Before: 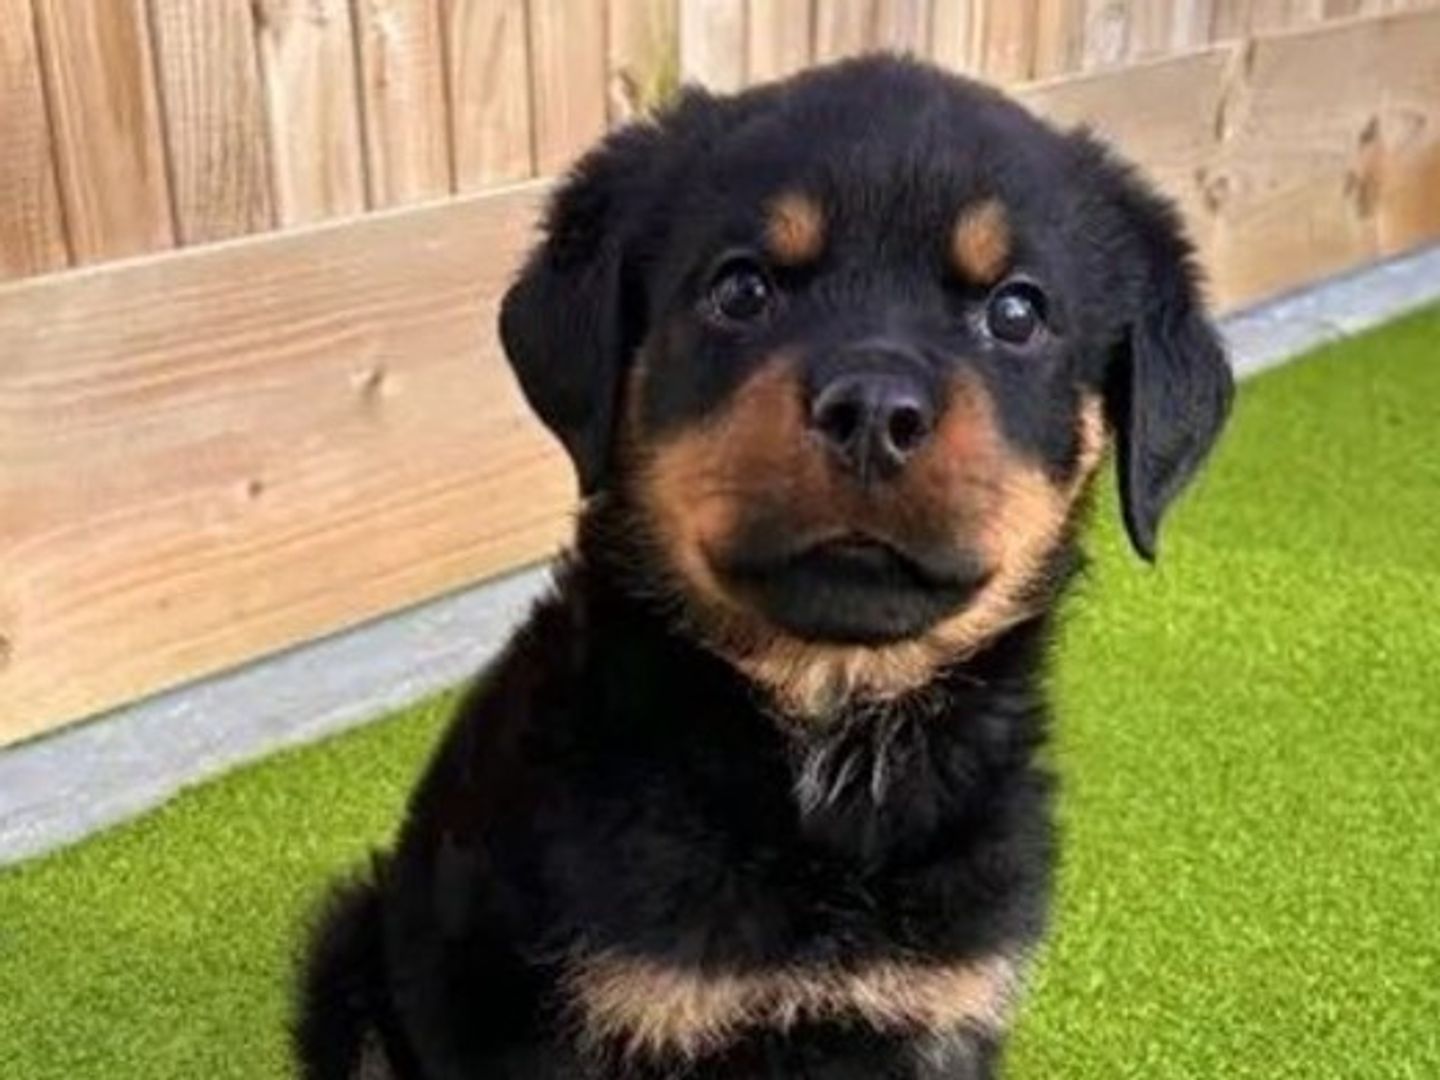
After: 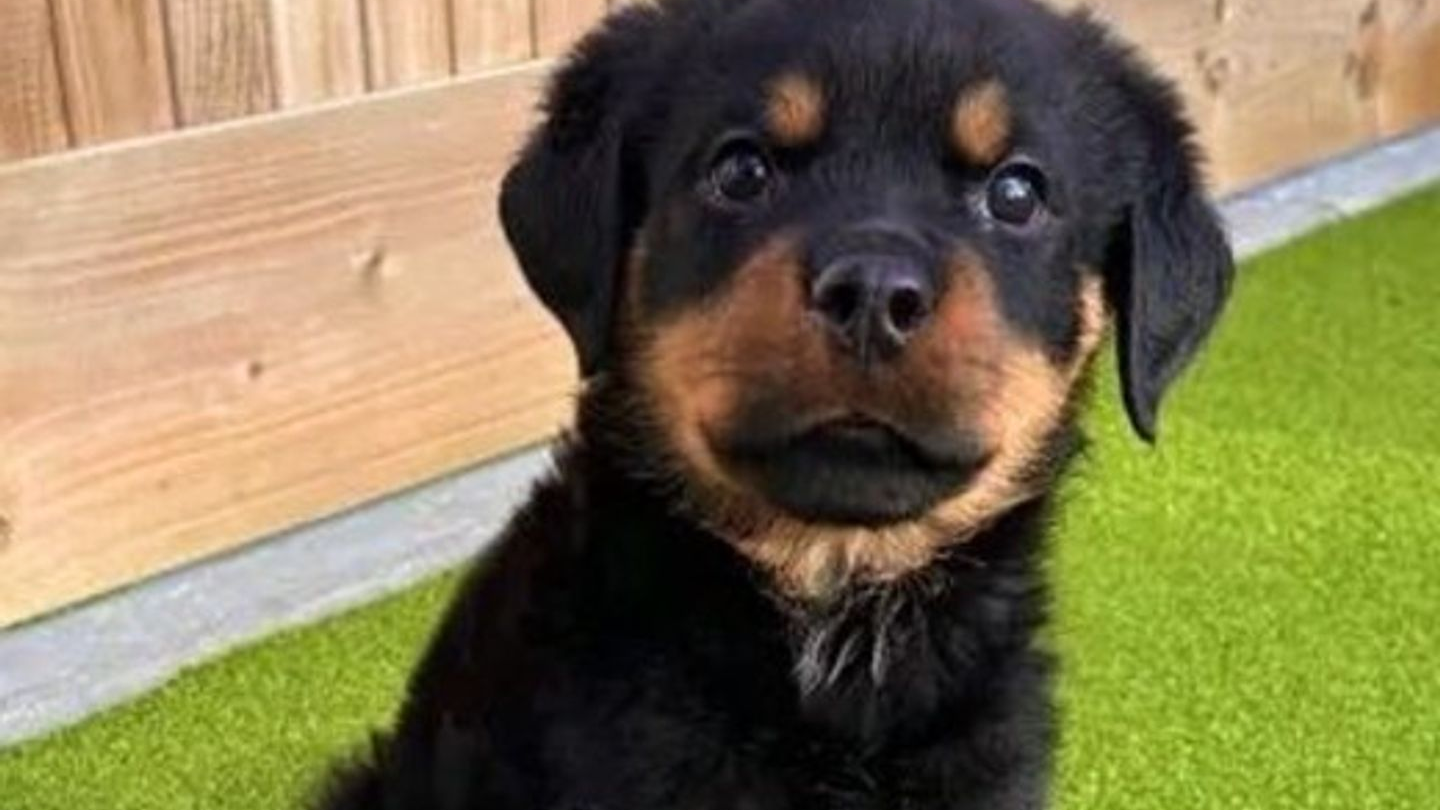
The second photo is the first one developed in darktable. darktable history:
crop: top 11.038%, bottom 13.962%
velvia: strength 6%
